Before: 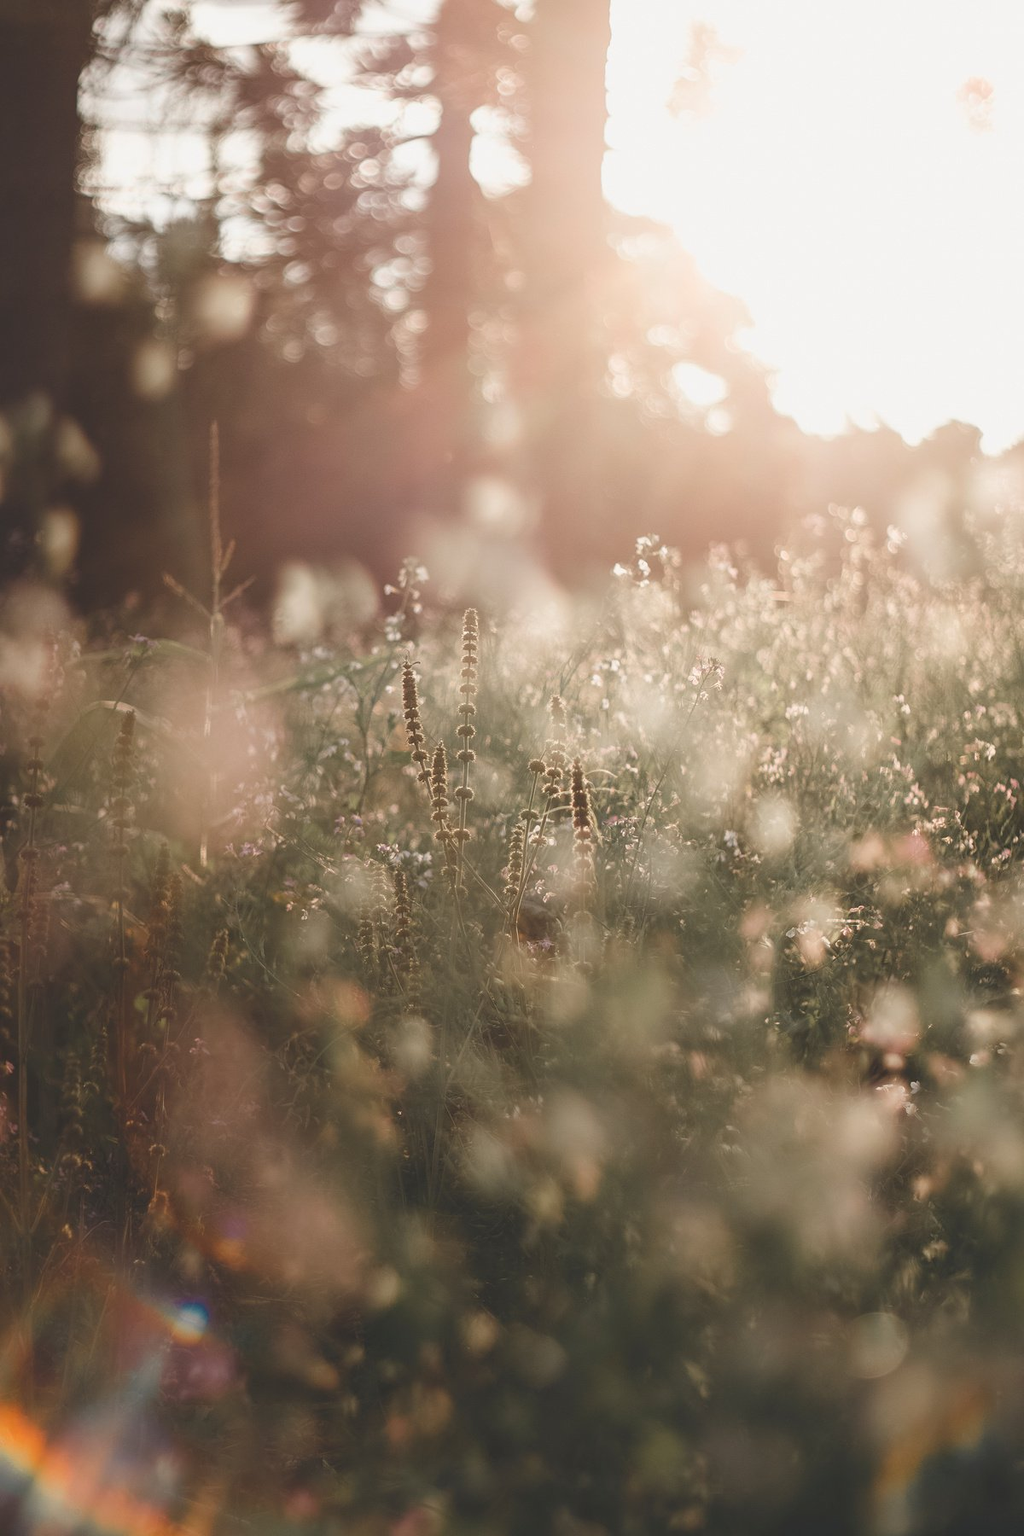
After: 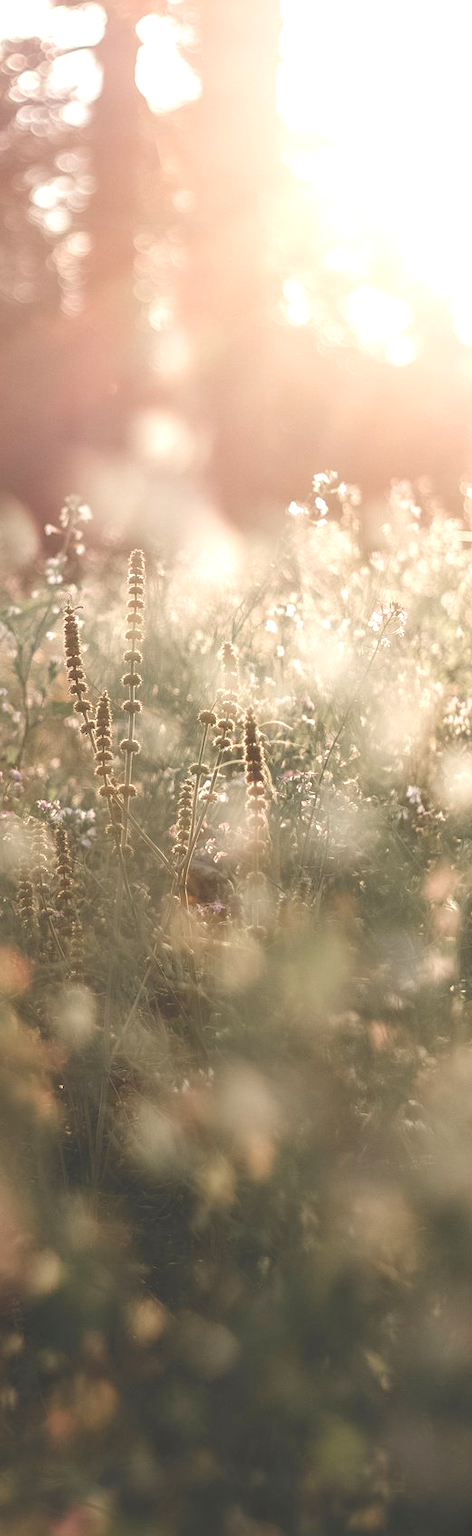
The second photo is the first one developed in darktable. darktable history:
crop: left 33.452%, top 6.025%, right 23.155%
exposure: exposure 0.6 EV, compensate highlight preservation false
